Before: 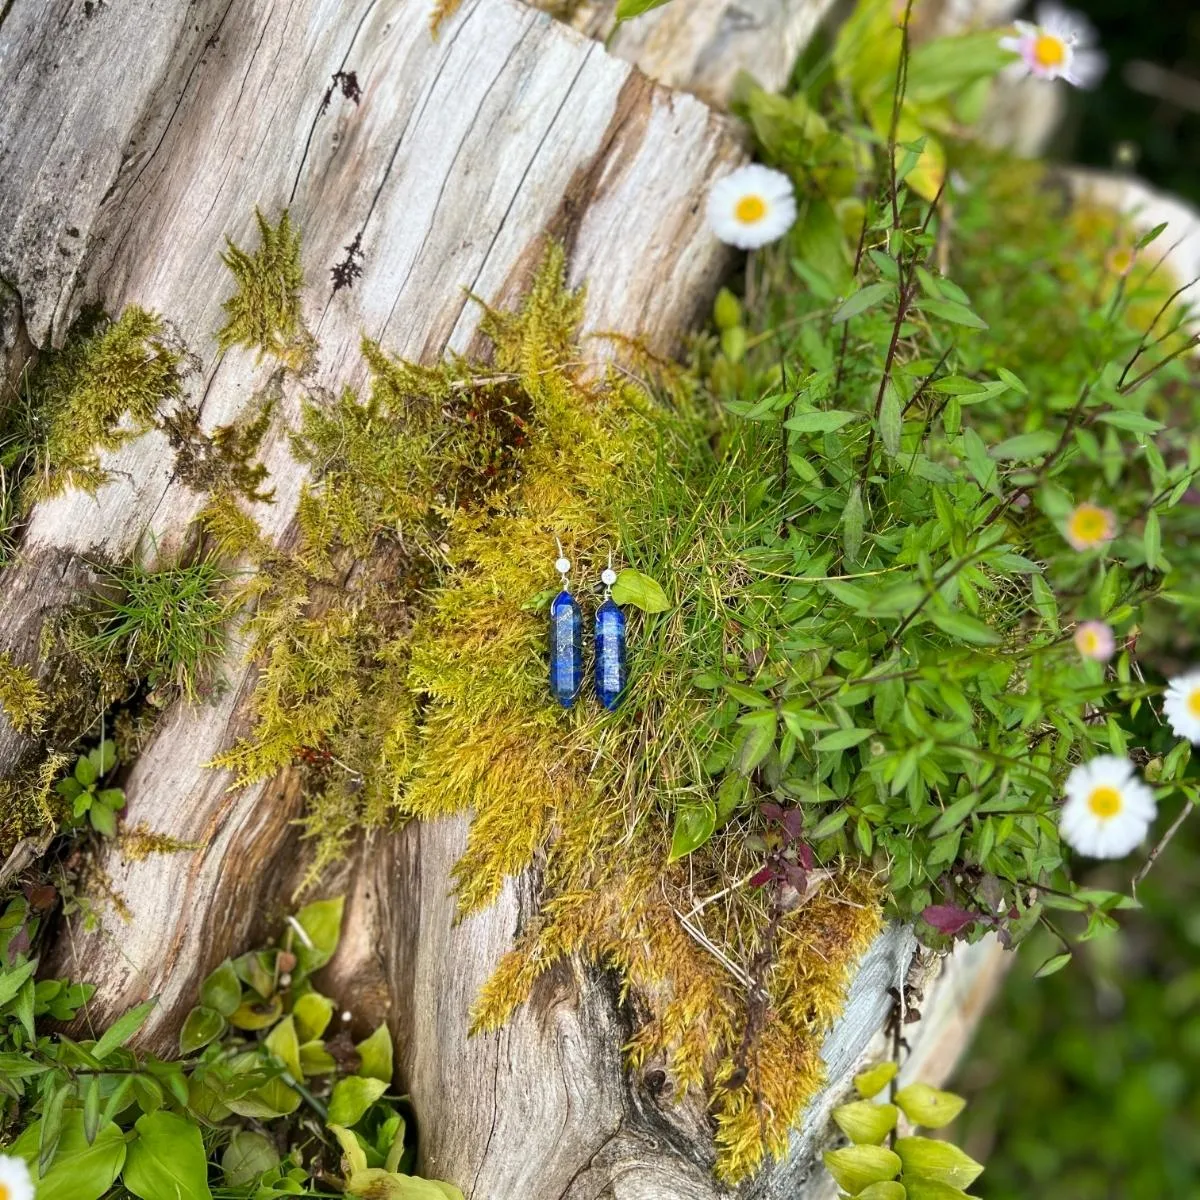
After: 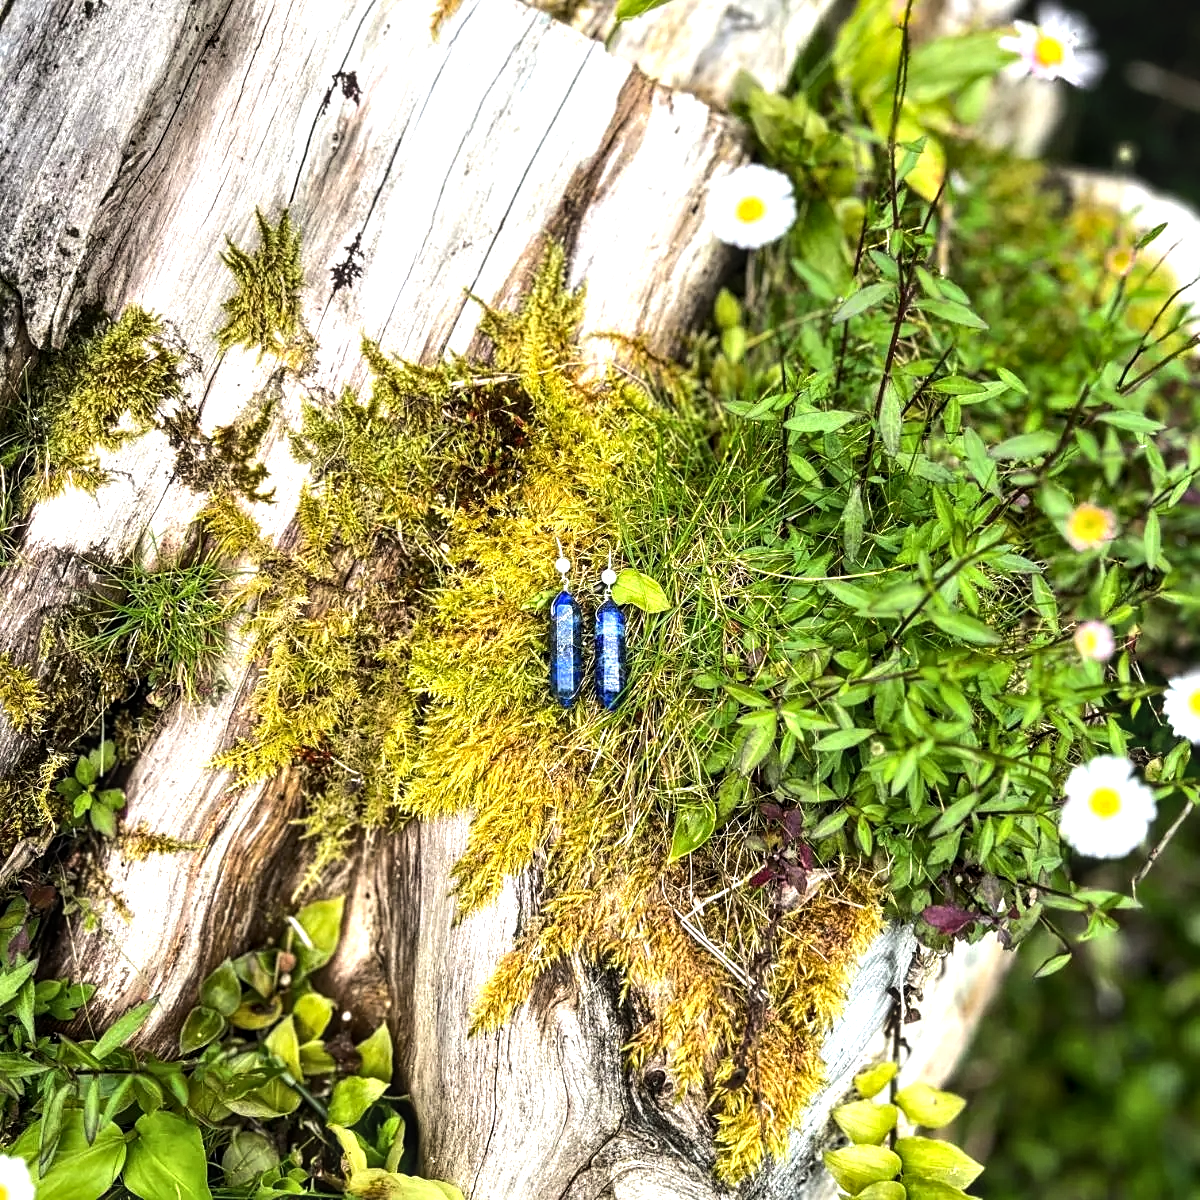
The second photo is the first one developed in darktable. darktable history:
local contrast: detail 130%
sharpen: amount 0.21
tone equalizer: -8 EV -1.12 EV, -7 EV -1.01 EV, -6 EV -0.873 EV, -5 EV -0.541 EV, -3 EV 0.609 EV, -2 EV 0.847 EV, -1 EV 0.994 EV, +0 EV 1.08 EV, edges refinement/feathering 500, mask exposure compensation -1.57 EV, preserve details no
